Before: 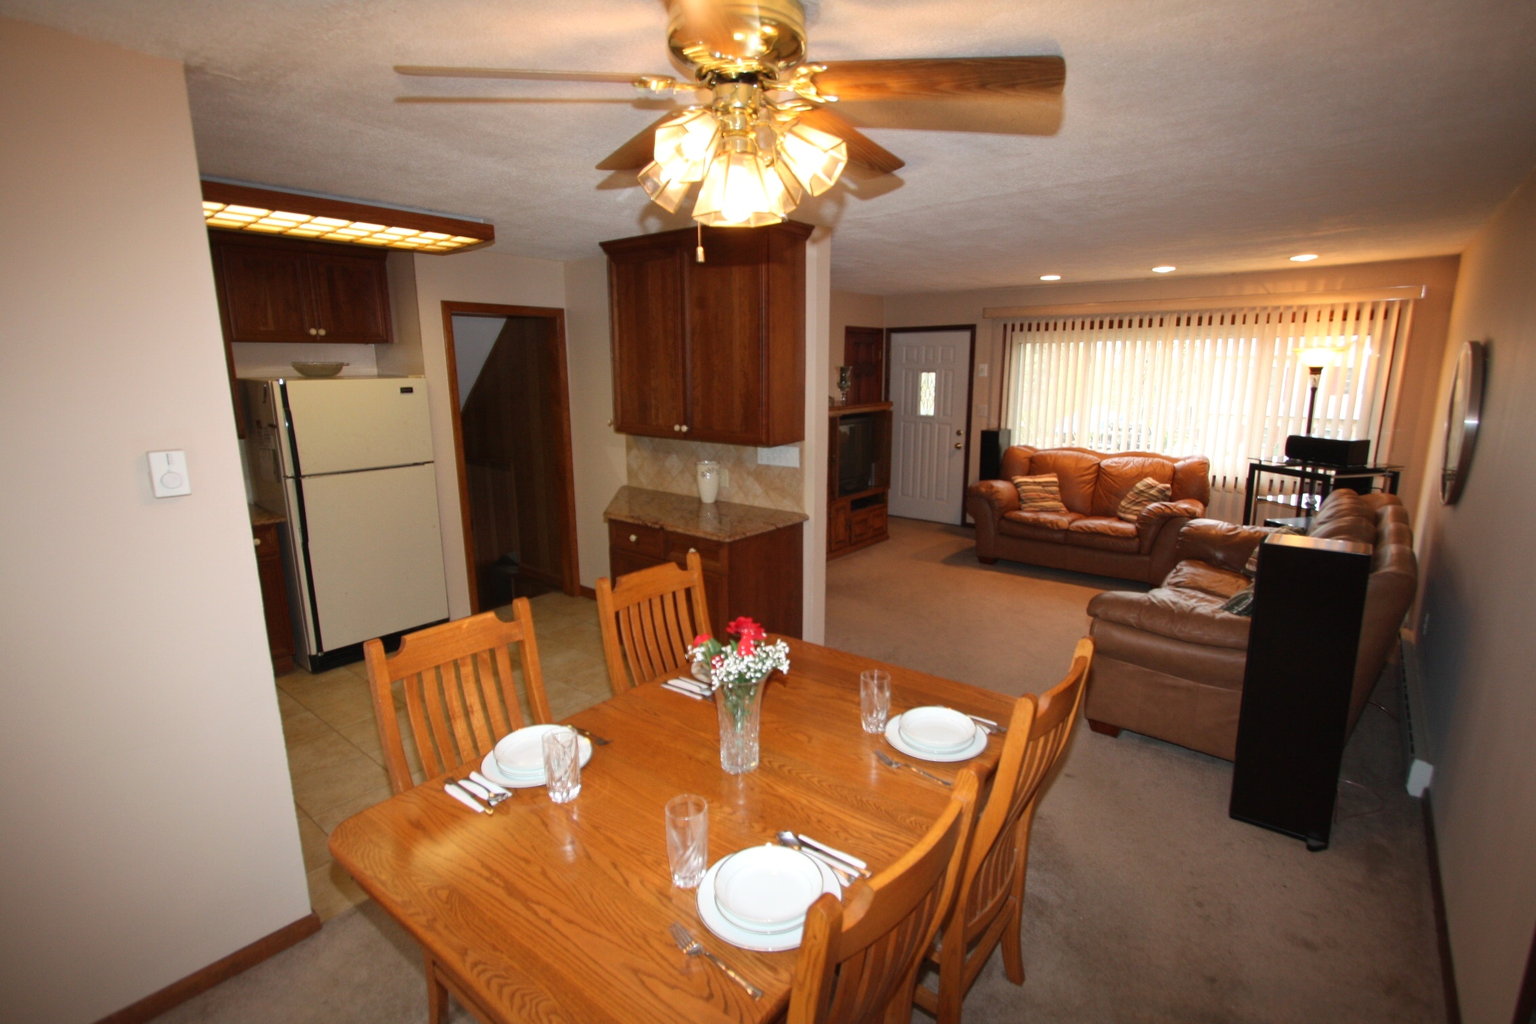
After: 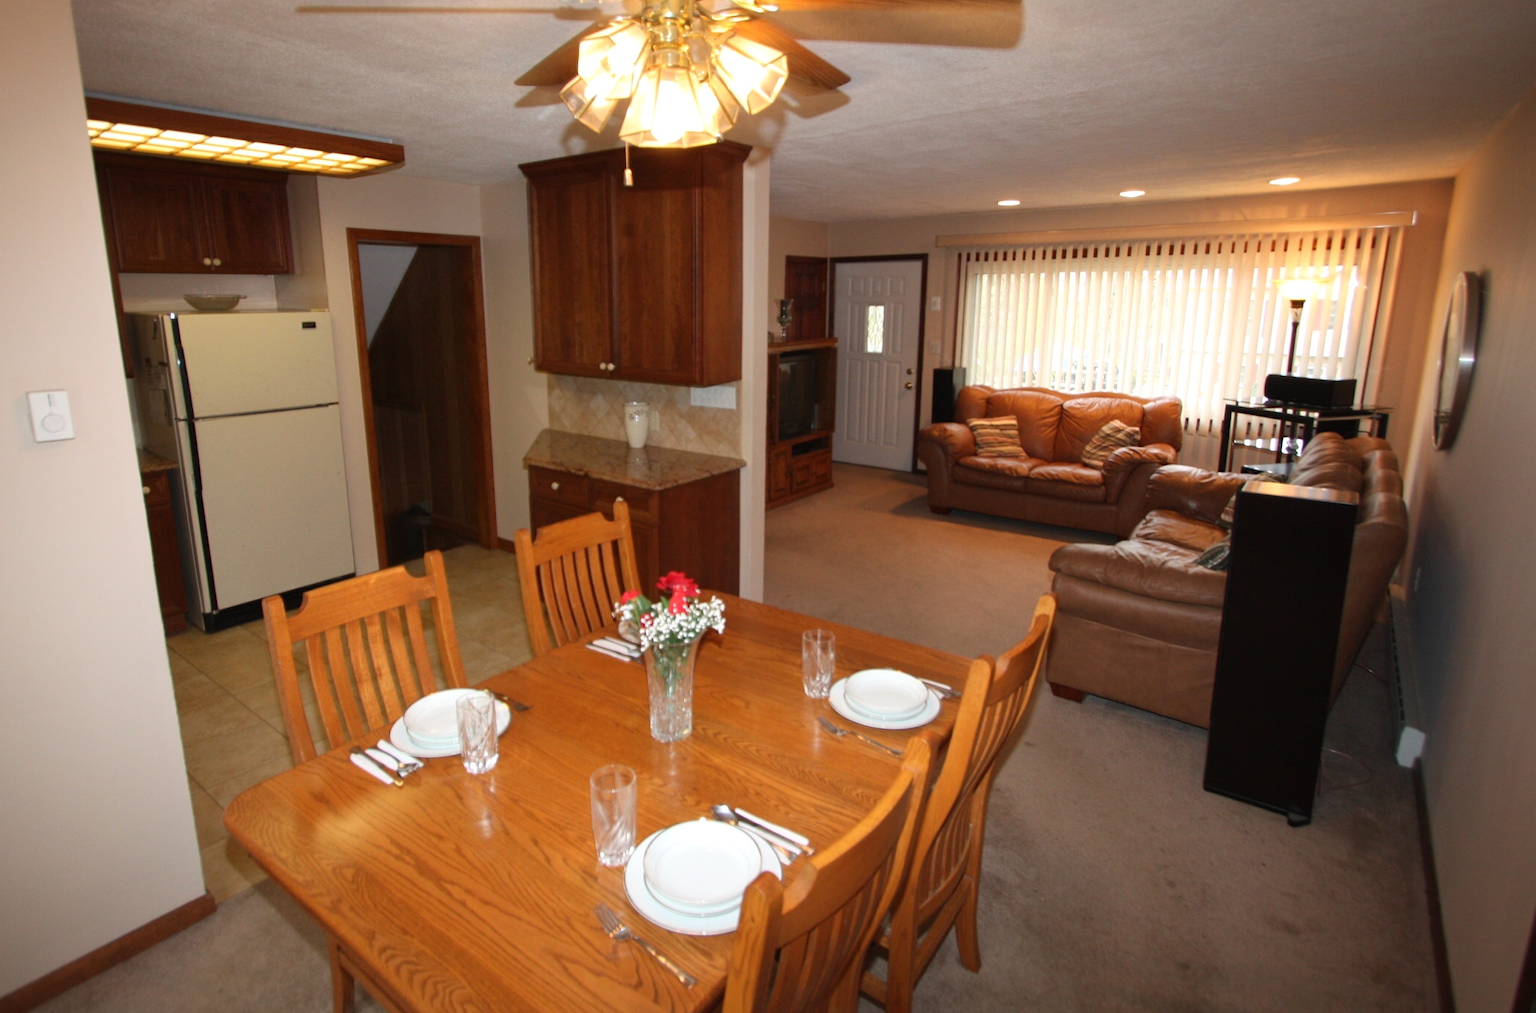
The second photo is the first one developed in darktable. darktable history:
crop and rotate: left 8.004%, top 8.943%
